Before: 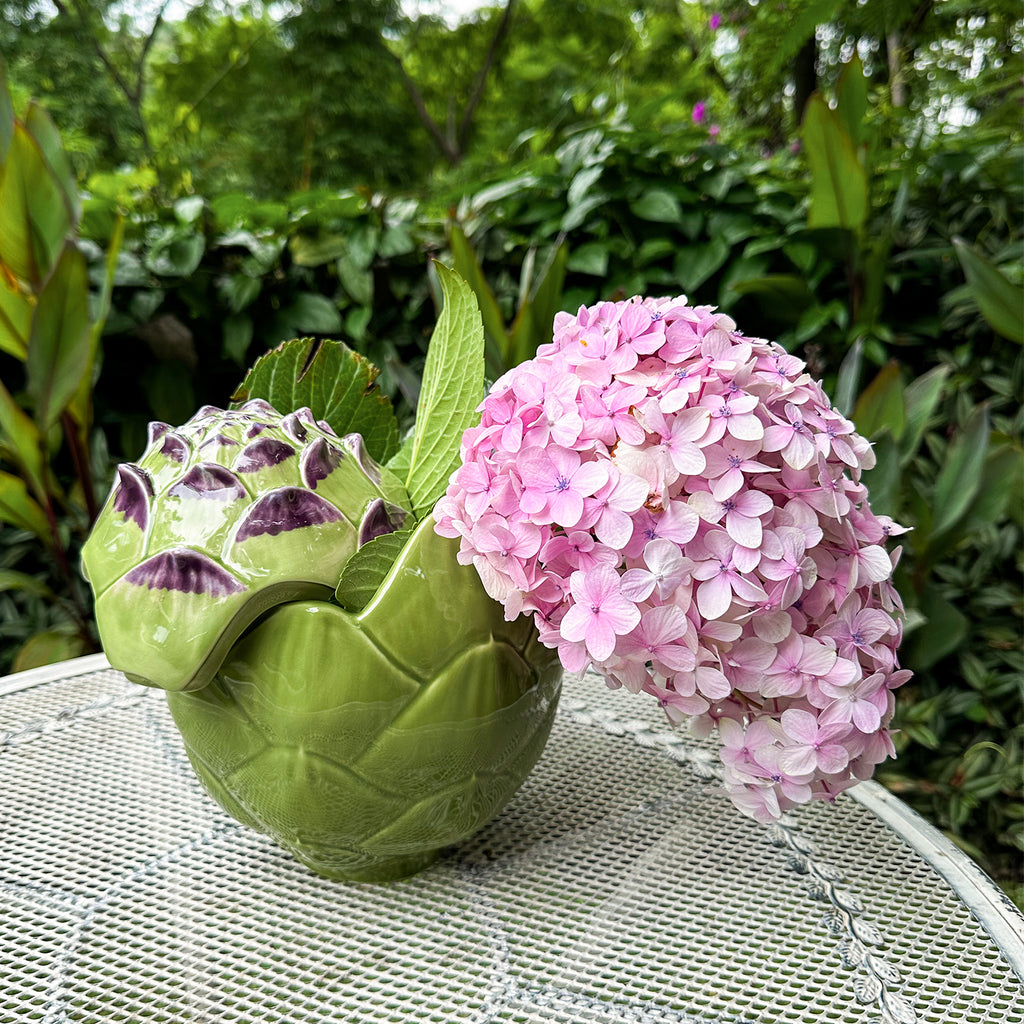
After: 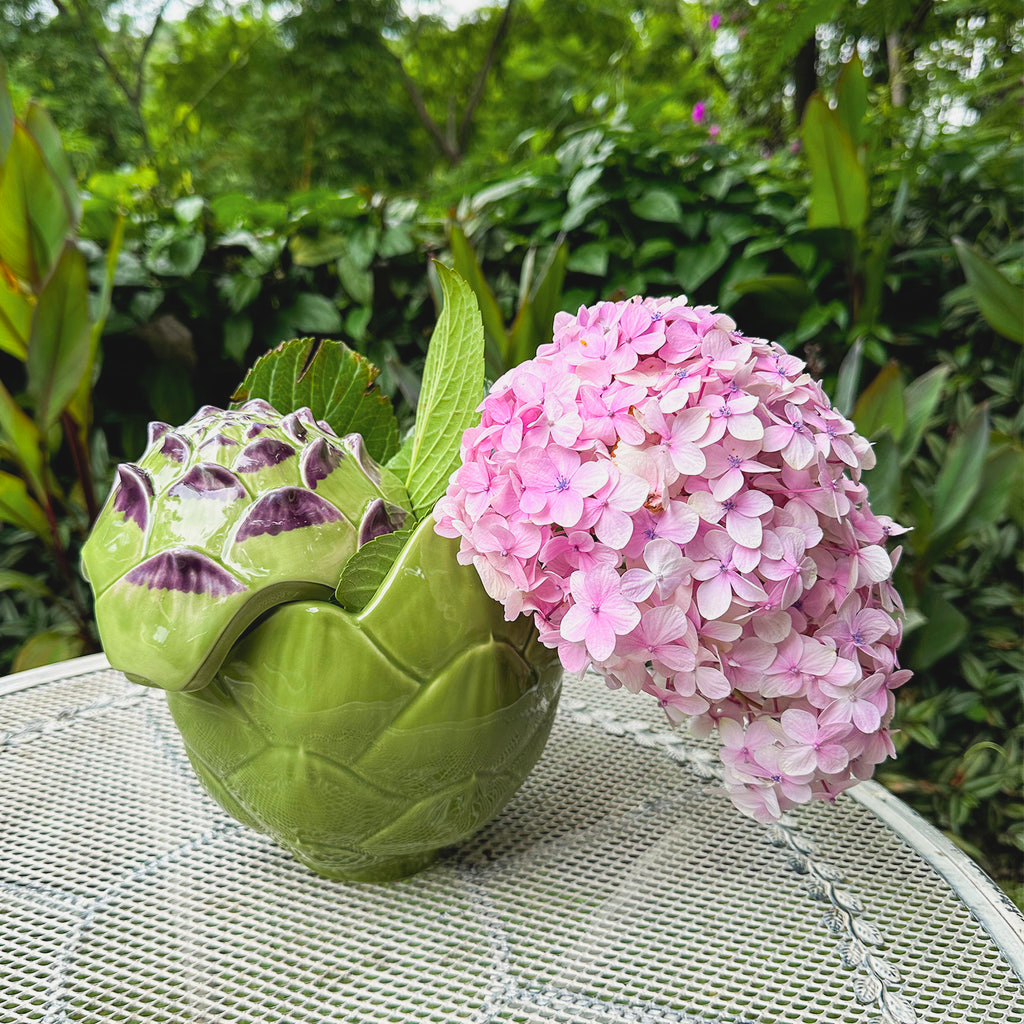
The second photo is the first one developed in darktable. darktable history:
contrast brightness saturation: contrast -0.09, brightness 0.047, saturation 0.085
